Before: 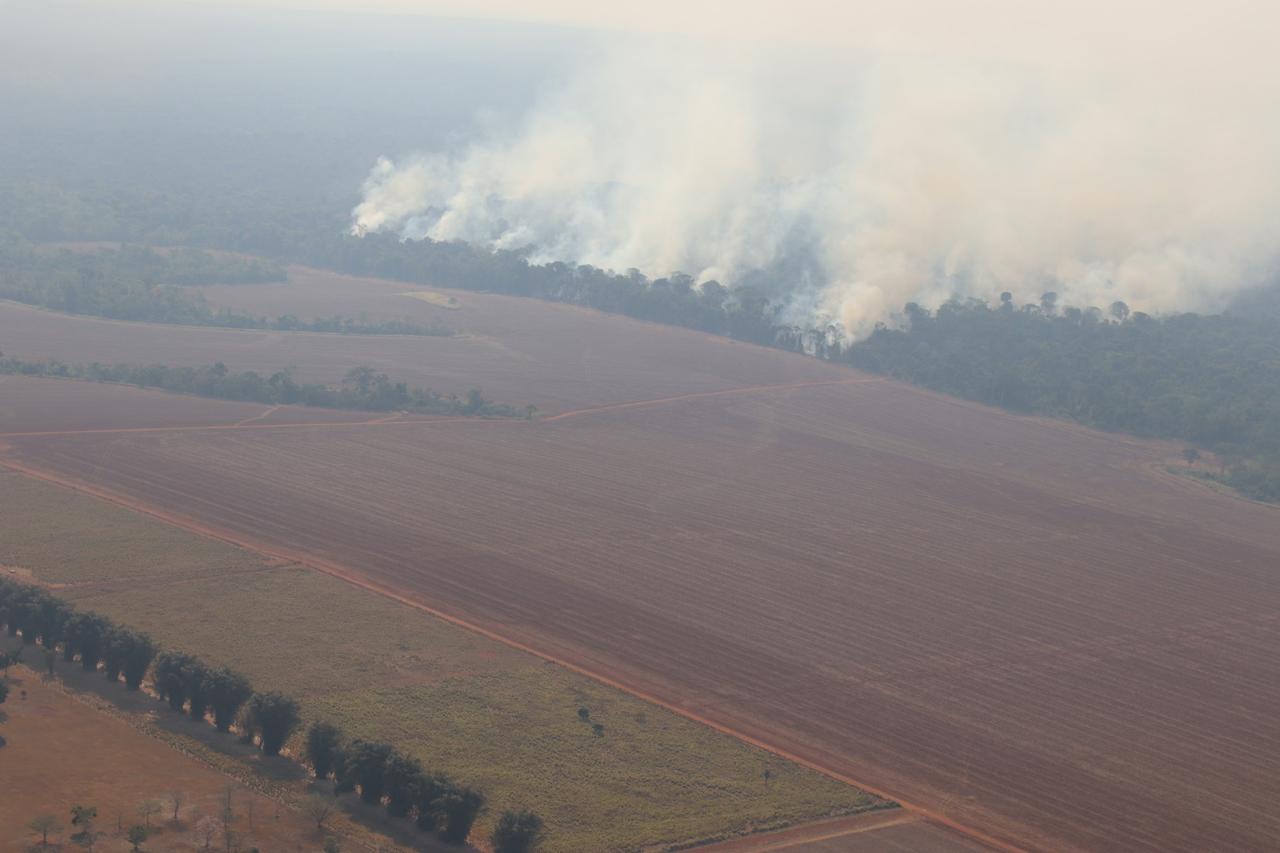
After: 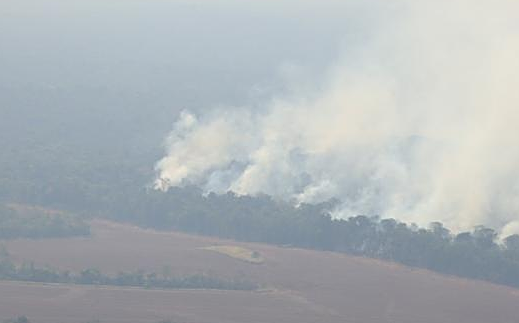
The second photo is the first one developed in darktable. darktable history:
sharpen: on, module defaults
crop: left 15.452%, top 5.459%, right 43.956%, bottom 56.62%
